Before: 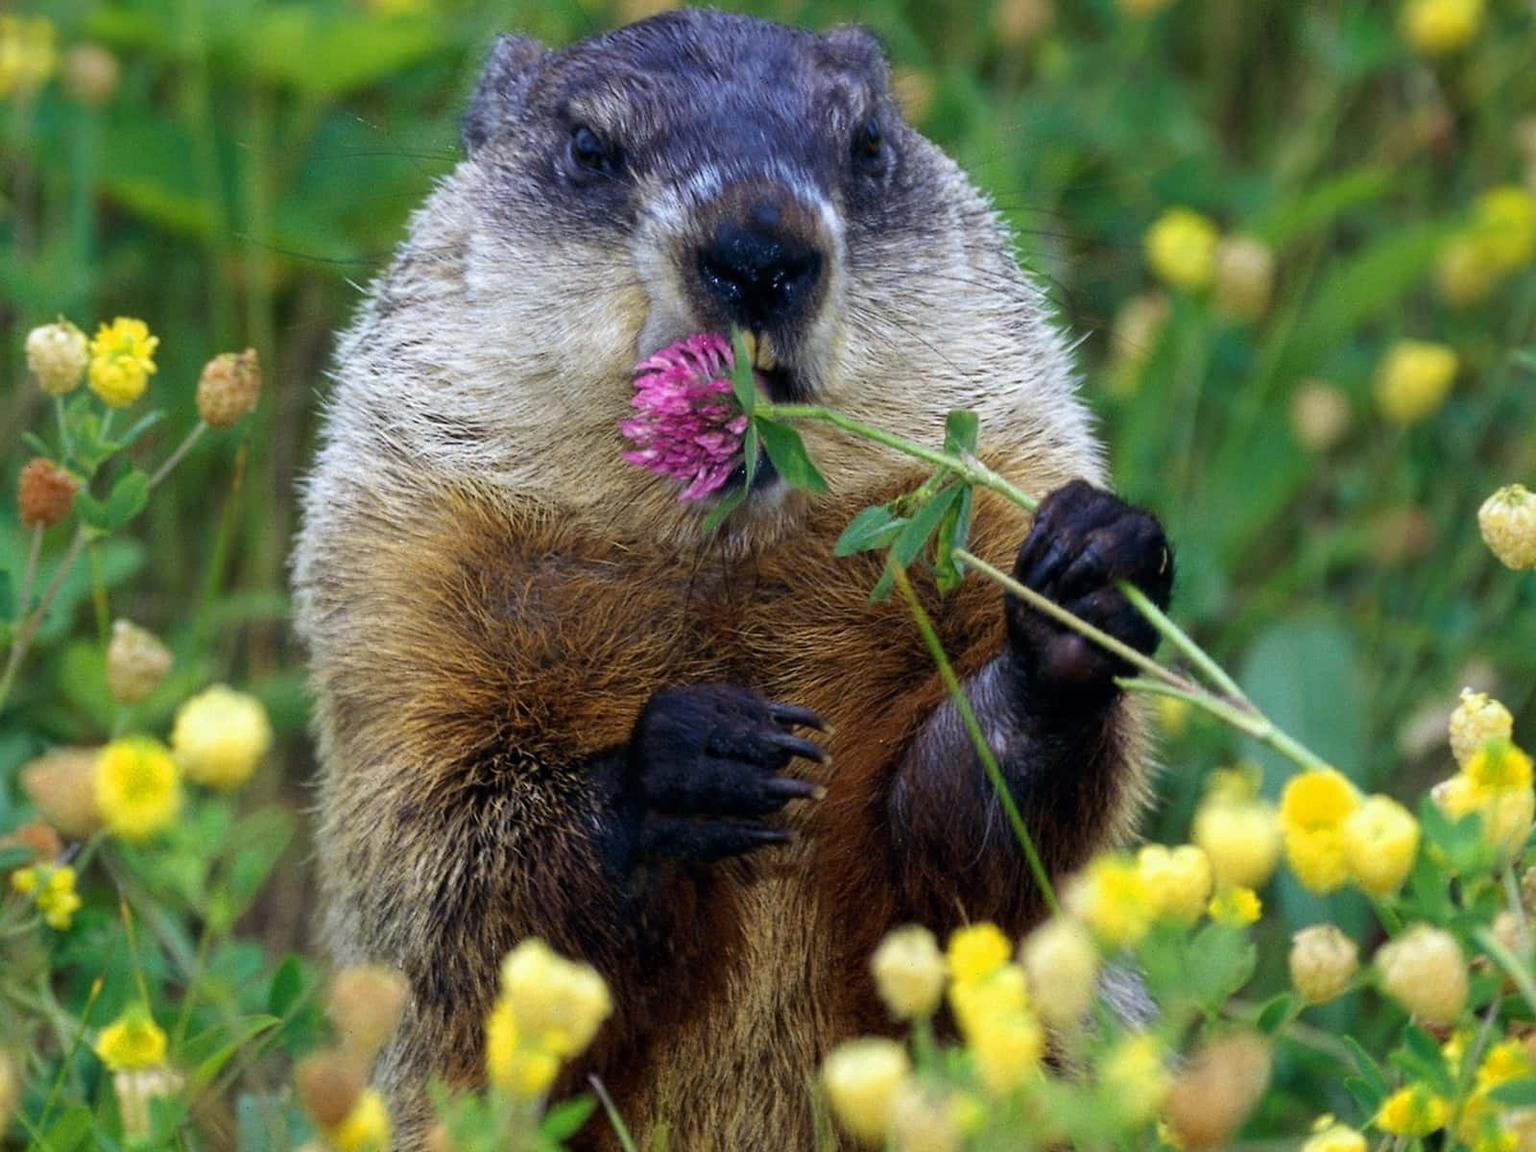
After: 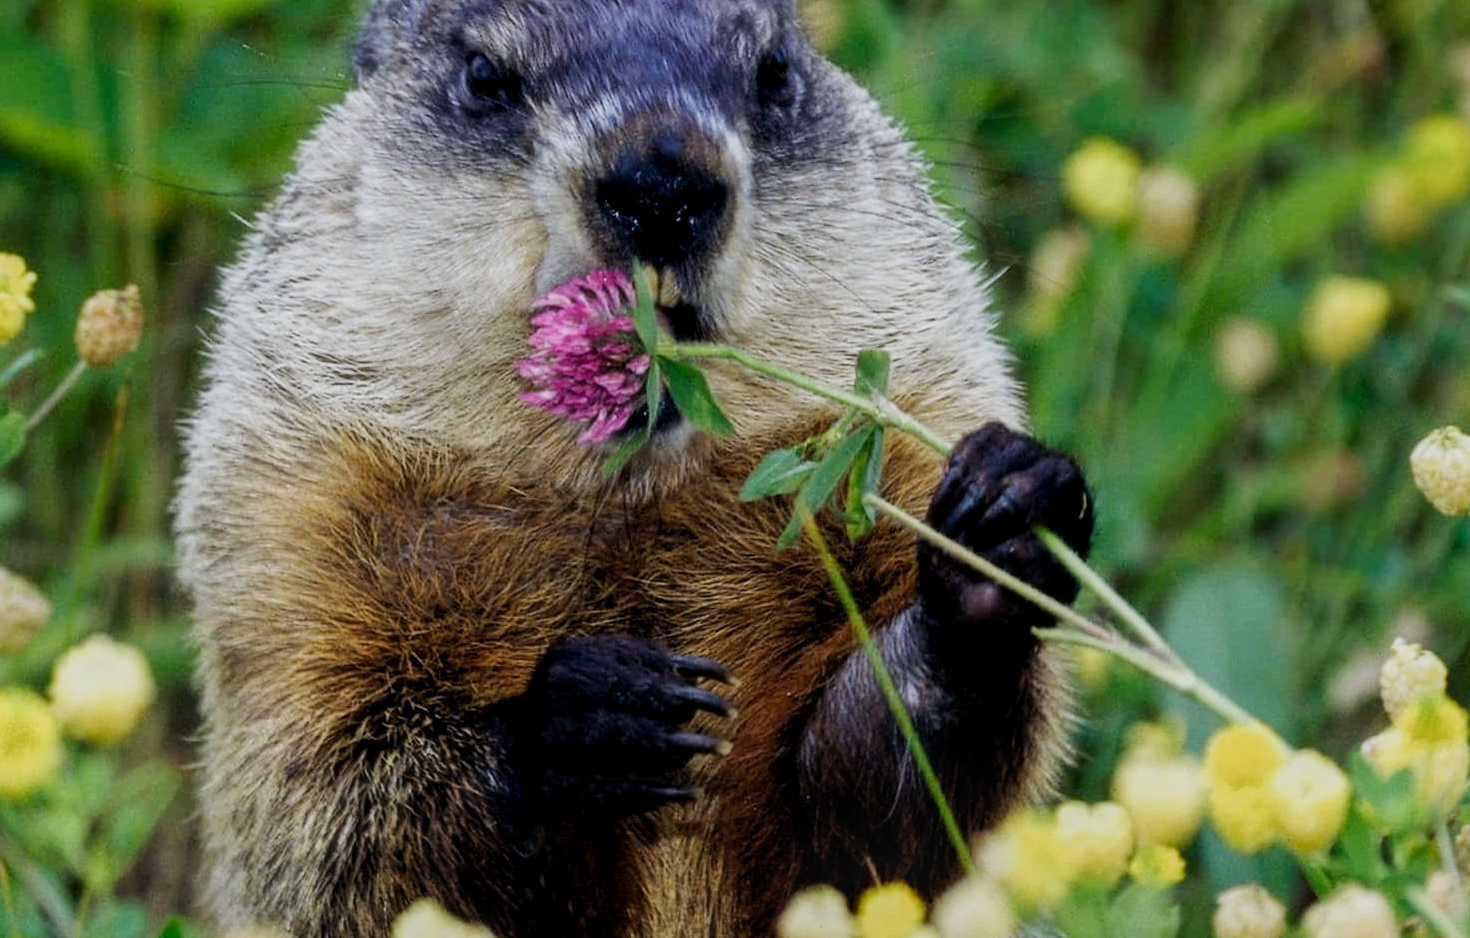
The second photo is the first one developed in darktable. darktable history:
crop: left 8.116%, top 6.559%, bottom 15.236%
haze removal: strength -0.102, compatibility mode true, adaptive false
local contrast: on, module defaults
filmic rgb: black relative exposure -7.65 EV, white relative exposure 4.56 EV, threshold 2.96 EV, hardness 3.61, contrast 1.06, add noise in highlights 0.001, preserve chrominance no, color science v3 (2019), use custom middle-gray values true, contrast in highlights soft, enable highlight reconstruction true
